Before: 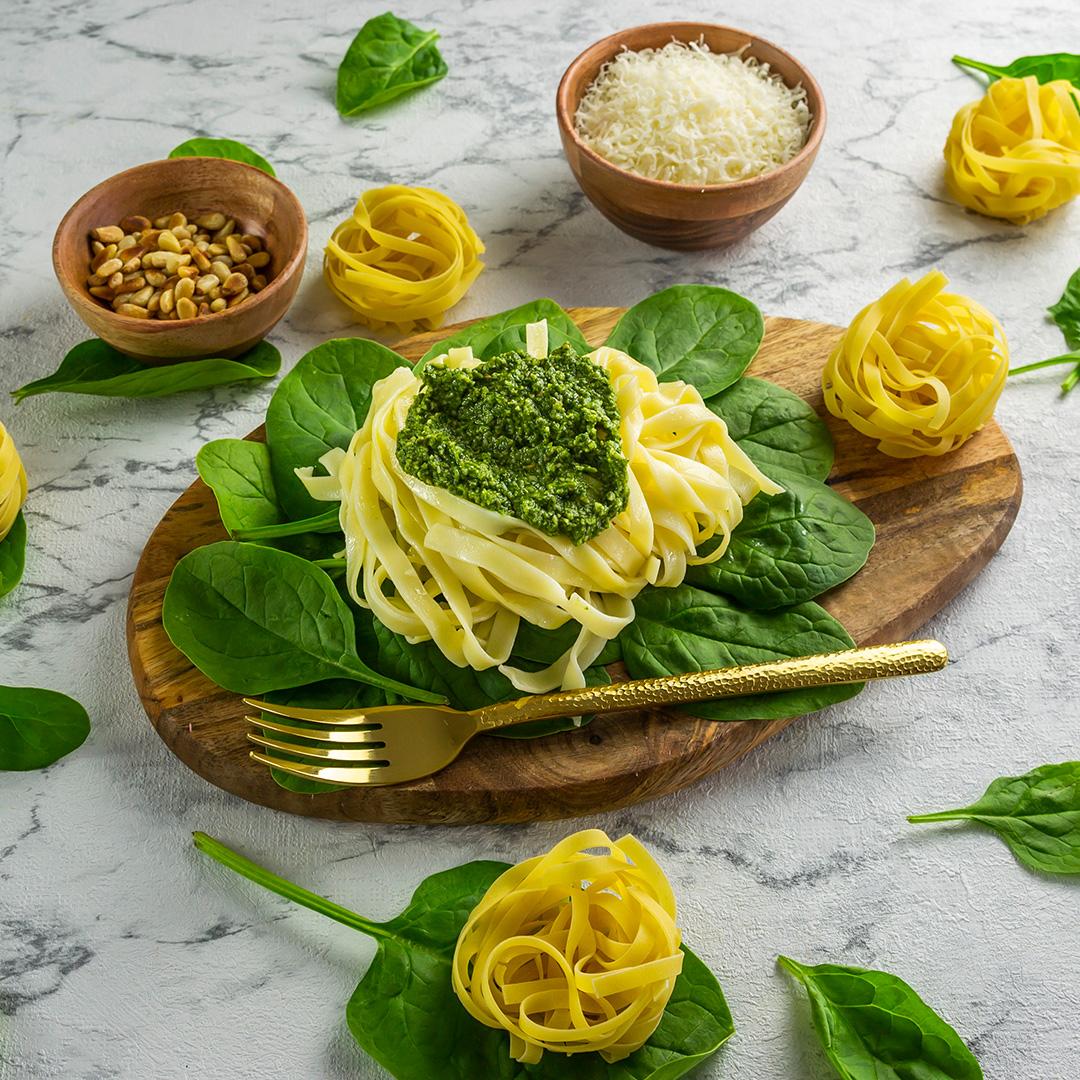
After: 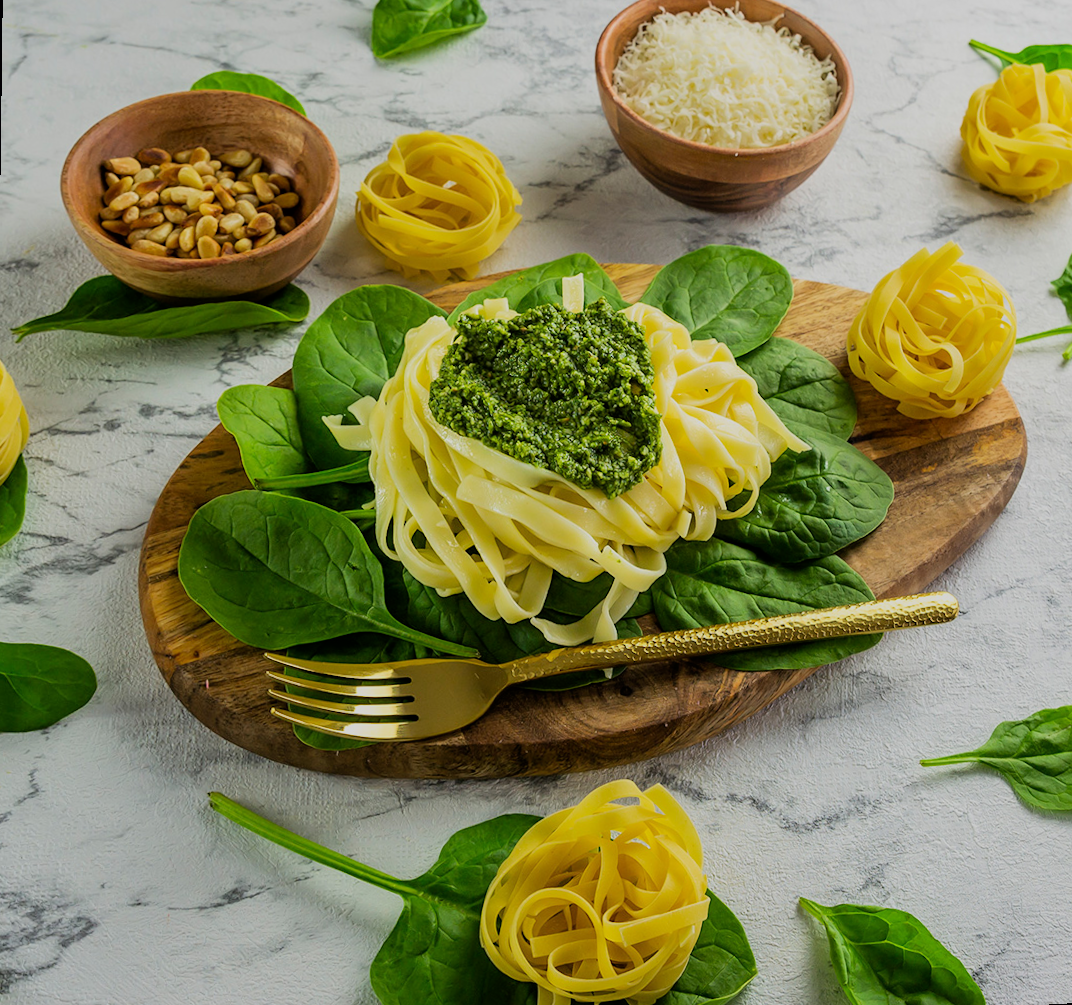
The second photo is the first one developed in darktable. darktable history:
rotate and perspective: rotation 0.679°, lens shift (horizontal) 0.136, crop left 0.009, crop right 0.991, crop top 0.078, crop bottom 0.95
filmic rgb: black relative exposure -7.65 EV, white relative exposure 4.56 EV, hardness 3.61, color science v6 (2022)
